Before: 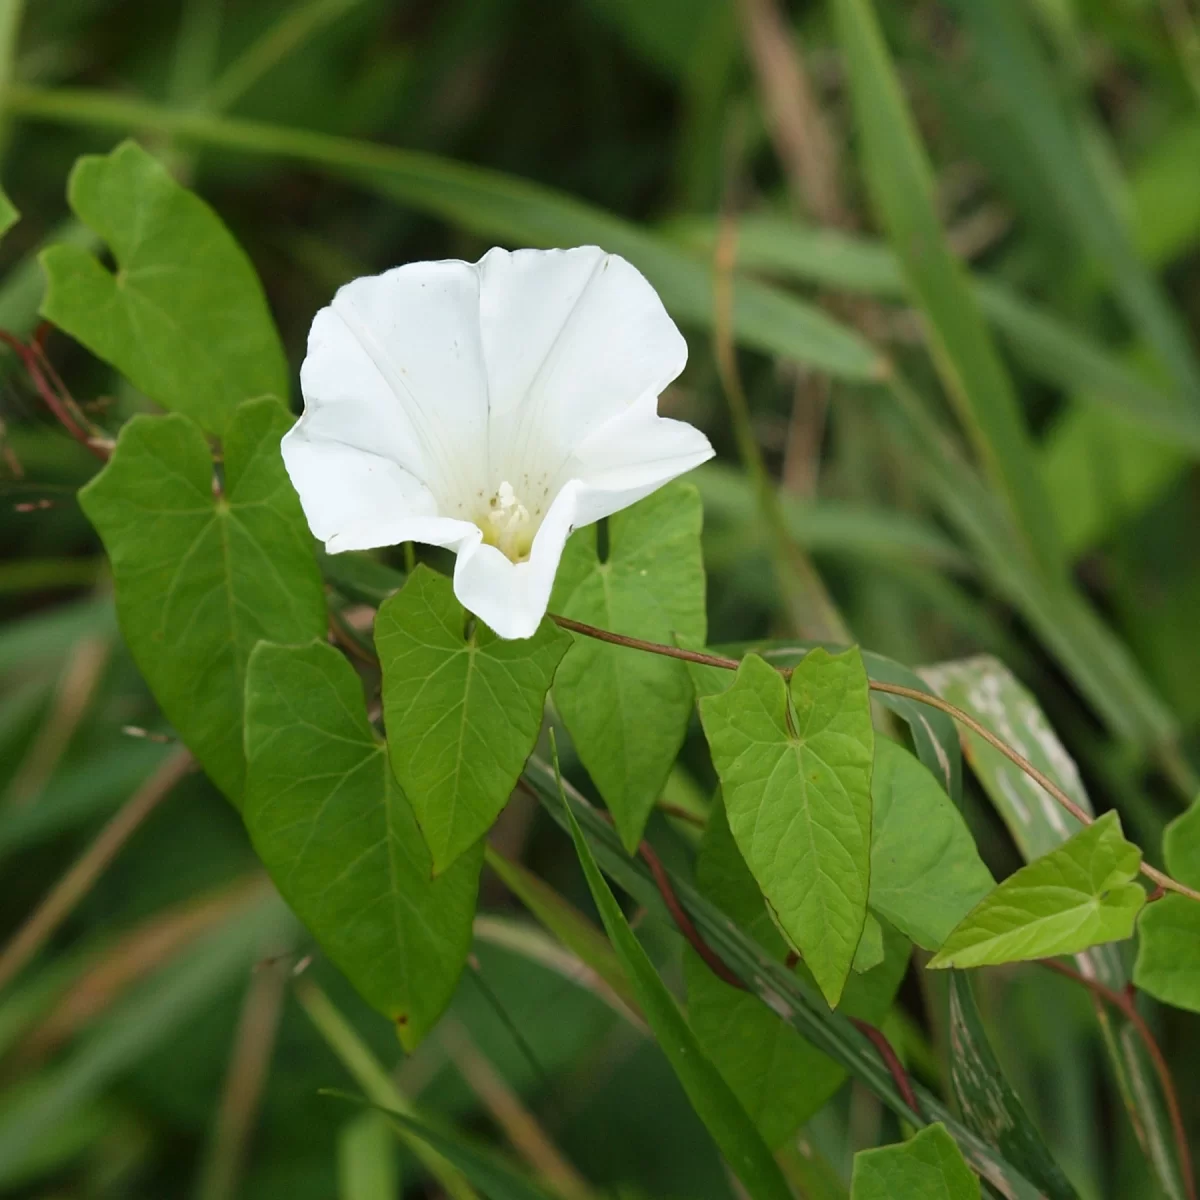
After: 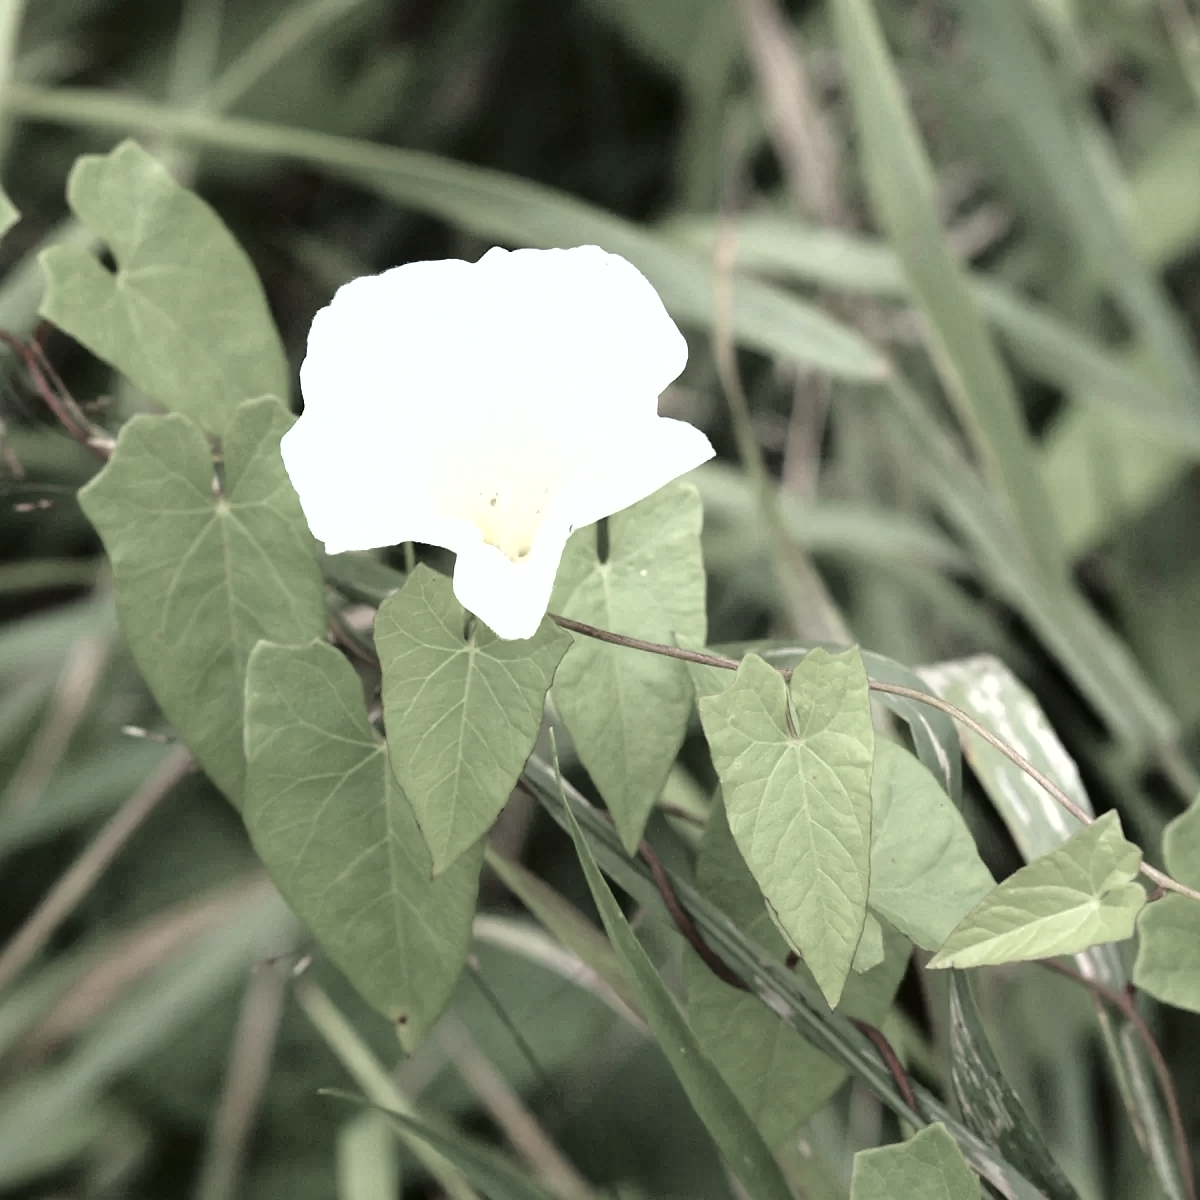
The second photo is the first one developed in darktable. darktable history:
fill light: exposure -2 EV, width 8.6
exposure: exposure 1.16 EV, compensate exposure bias true, compensate highlight preservation false
color zones: curves: ch1 [(0, 0.34) (0.143, 0.164) (0.286, 0.152) (0.429, 0.176) (0.571, 0.173) (0.714, 0.188) (0.857, 0.199) (1, 0.34)]
